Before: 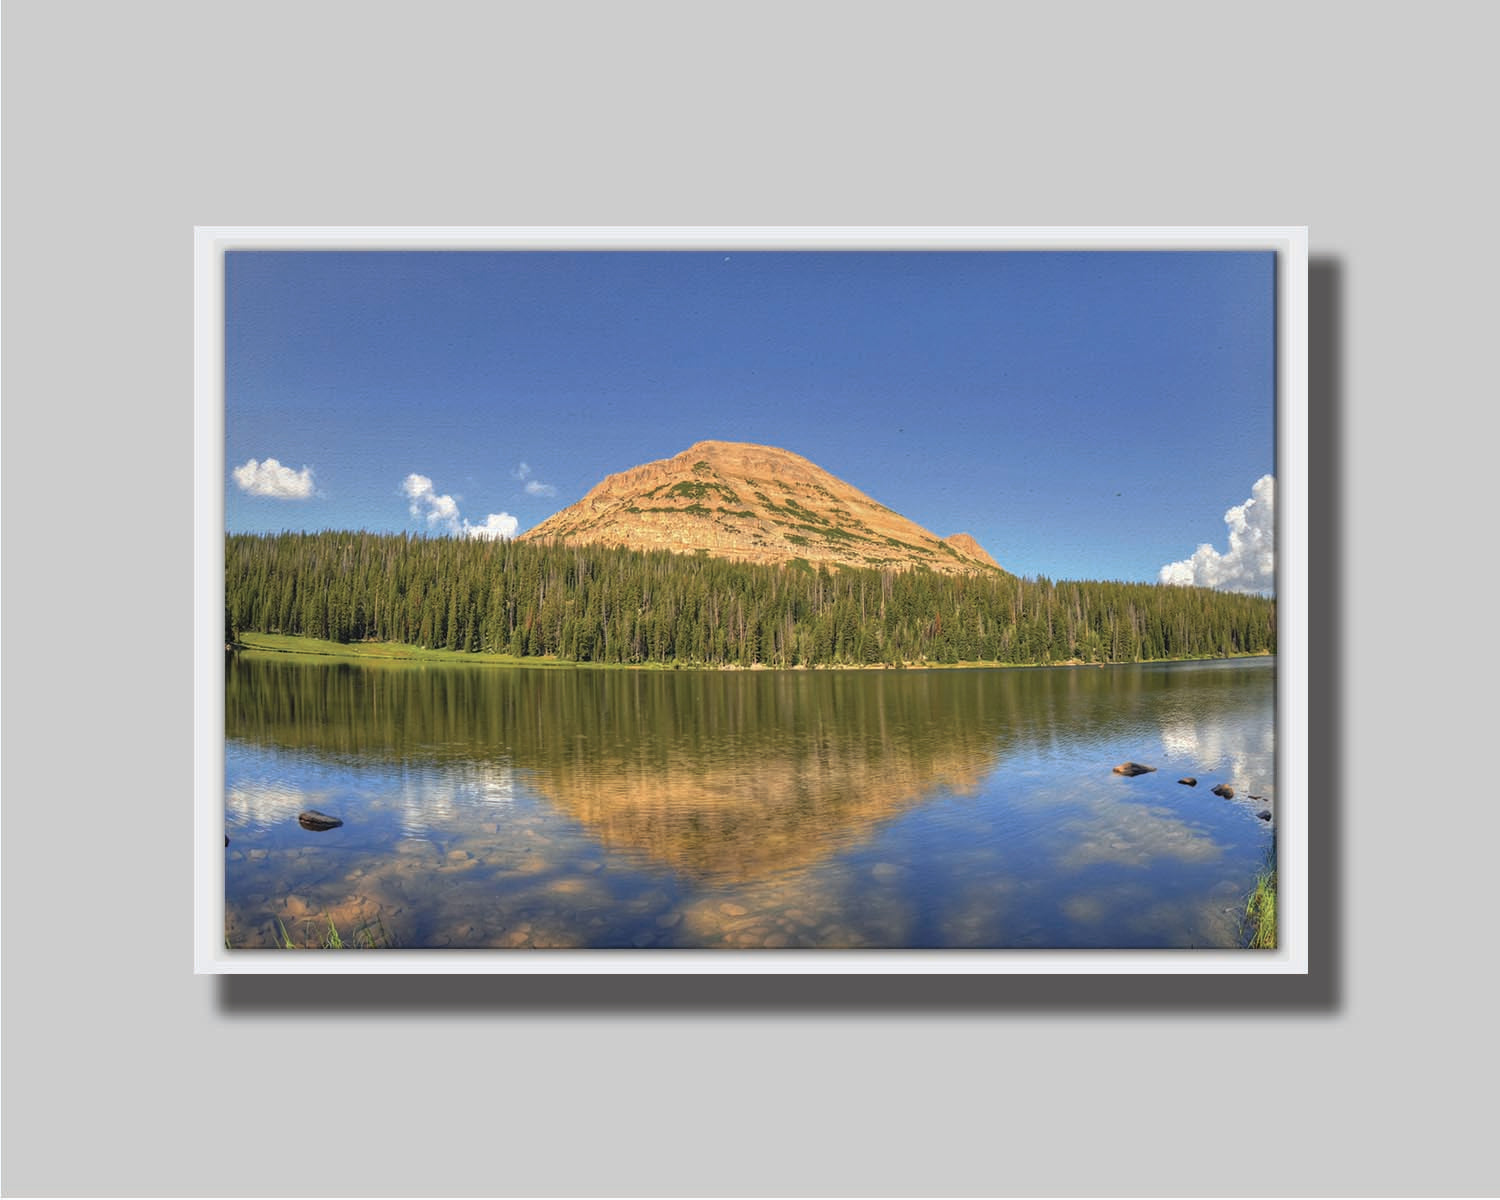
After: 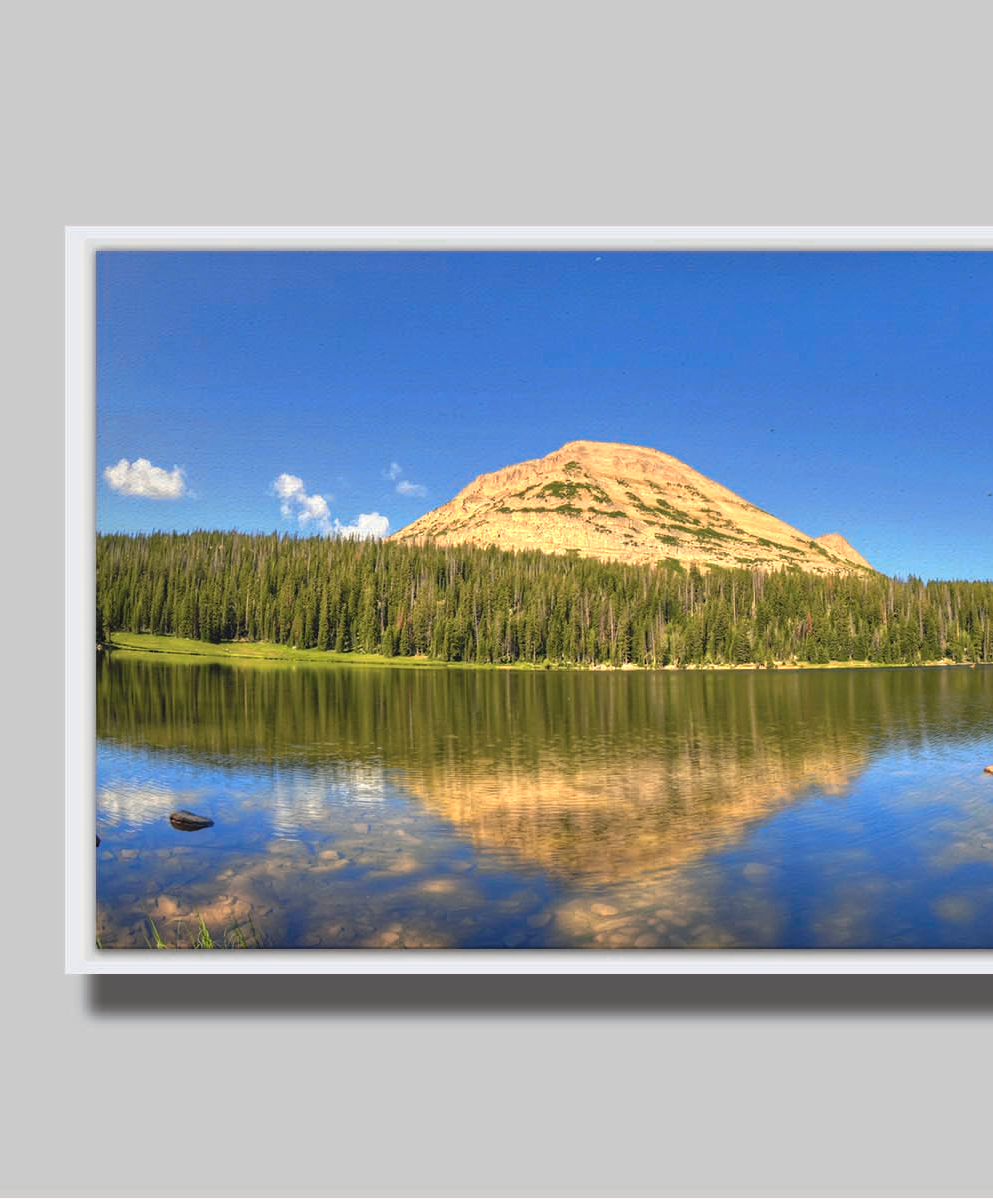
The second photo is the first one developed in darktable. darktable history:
crop and rotate: left 8.645%, right 25.09%
contrast brightness saturation: contrast -0.014, brightness -0.008, saturation 0.04
color zones: curves: ch0 [(0.099, 0.624) (0.257, 0.596) (0.384, 0.376) (0.529, 0.492) (0.697, 0.564) (0.768, 0.532) (0.908, 0.644)]; ch1 [(0.112, 0.564) (0.254, 0.612) (0.432, 0.676) (0.592, 0.456) (0.743, 0.684) (0.888, 0.536)]; ch2 [(0.25, 0.5) (0.469, 0.36) (0.75, 0.5)]
